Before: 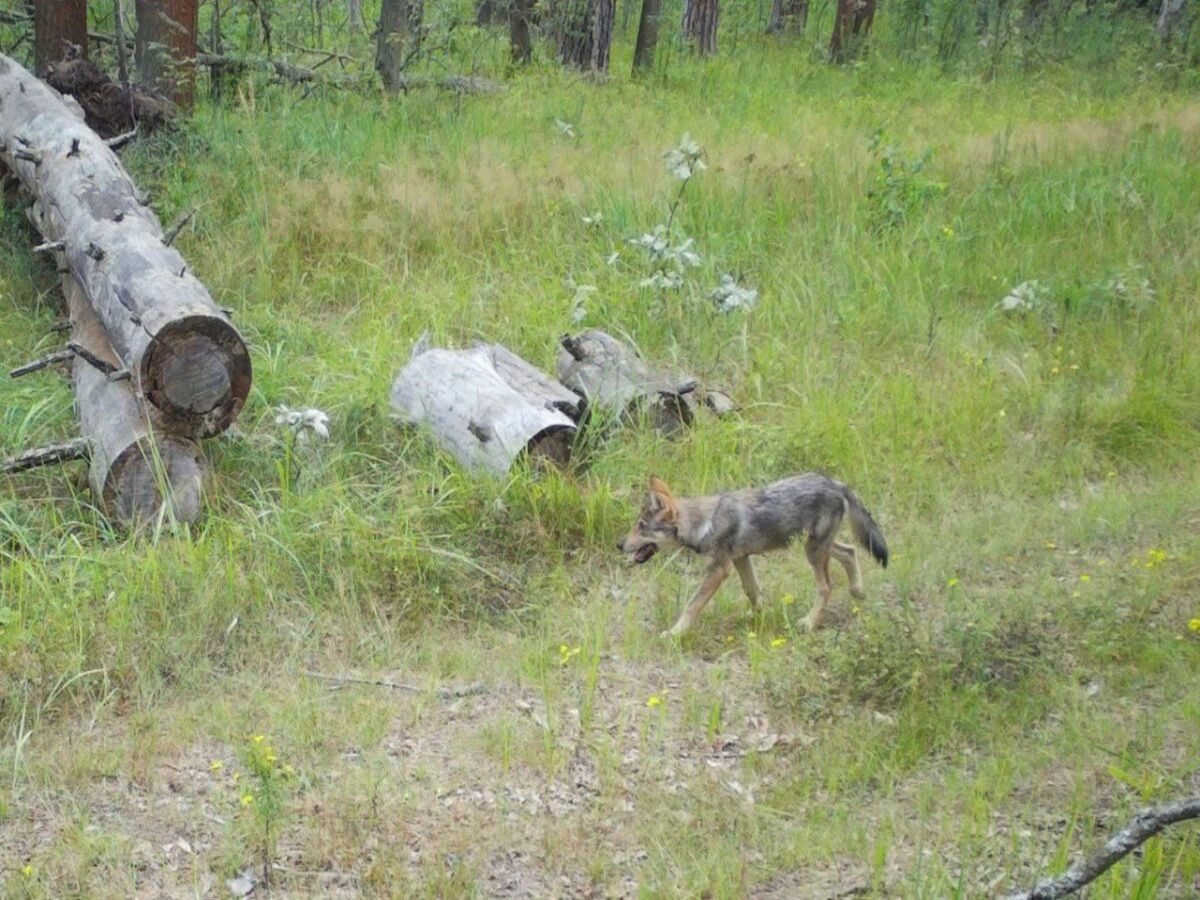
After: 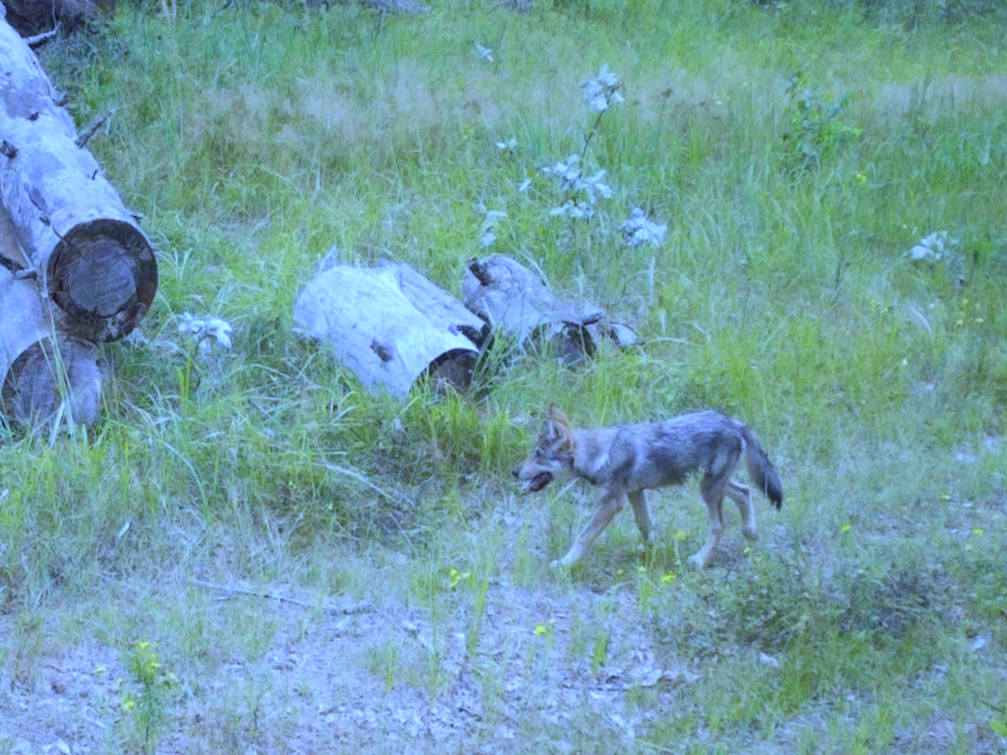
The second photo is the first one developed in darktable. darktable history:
crop and rotate: angle -3.27°, left 5.211%, top 5.211%, right 4.607%, bottom 4.607%
white balance: red 0.766, blue 1.537
